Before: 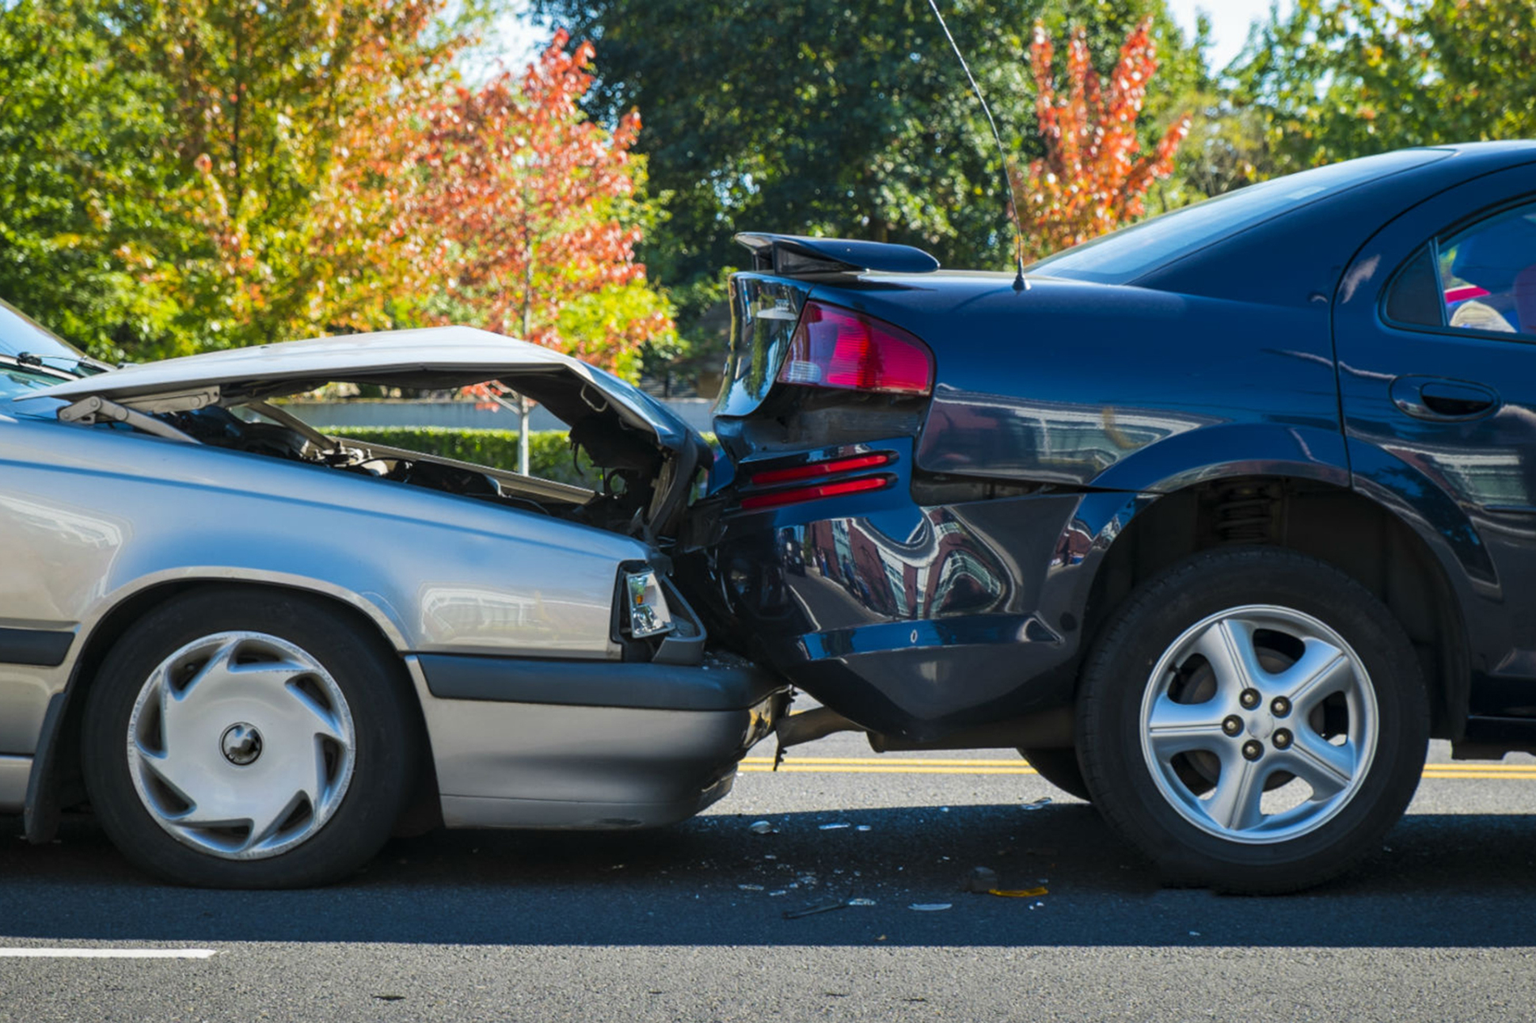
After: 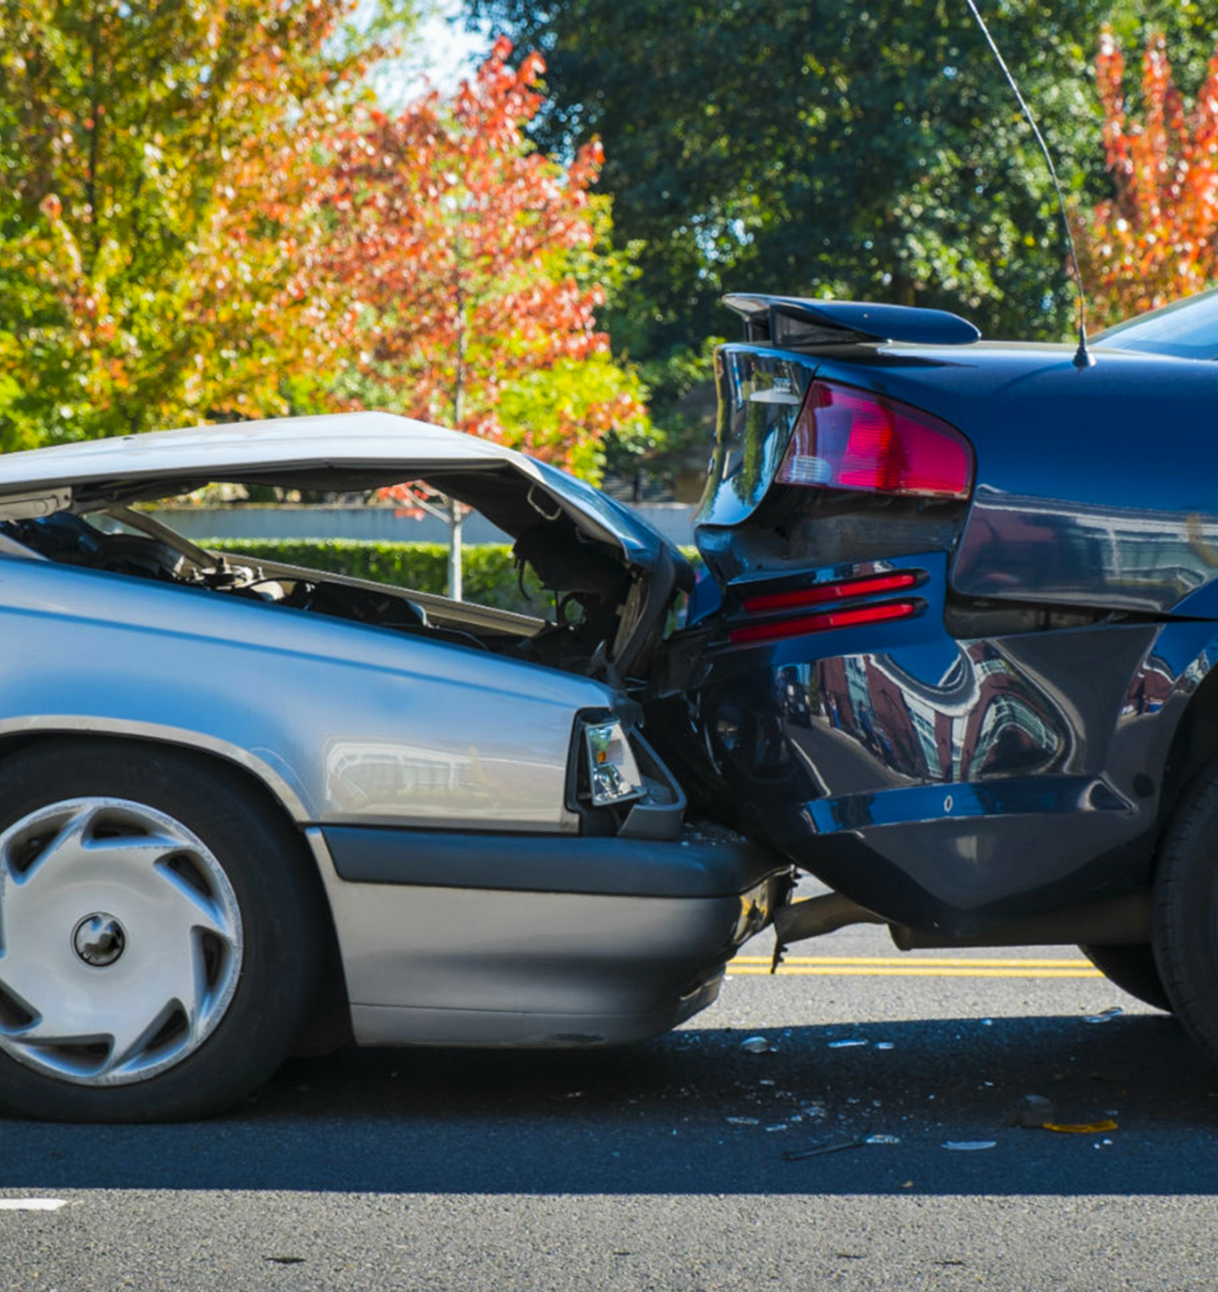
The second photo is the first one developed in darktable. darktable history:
contrast brightness saturation: saturation 0.1
crop: left 10.644%, right 26.528%
